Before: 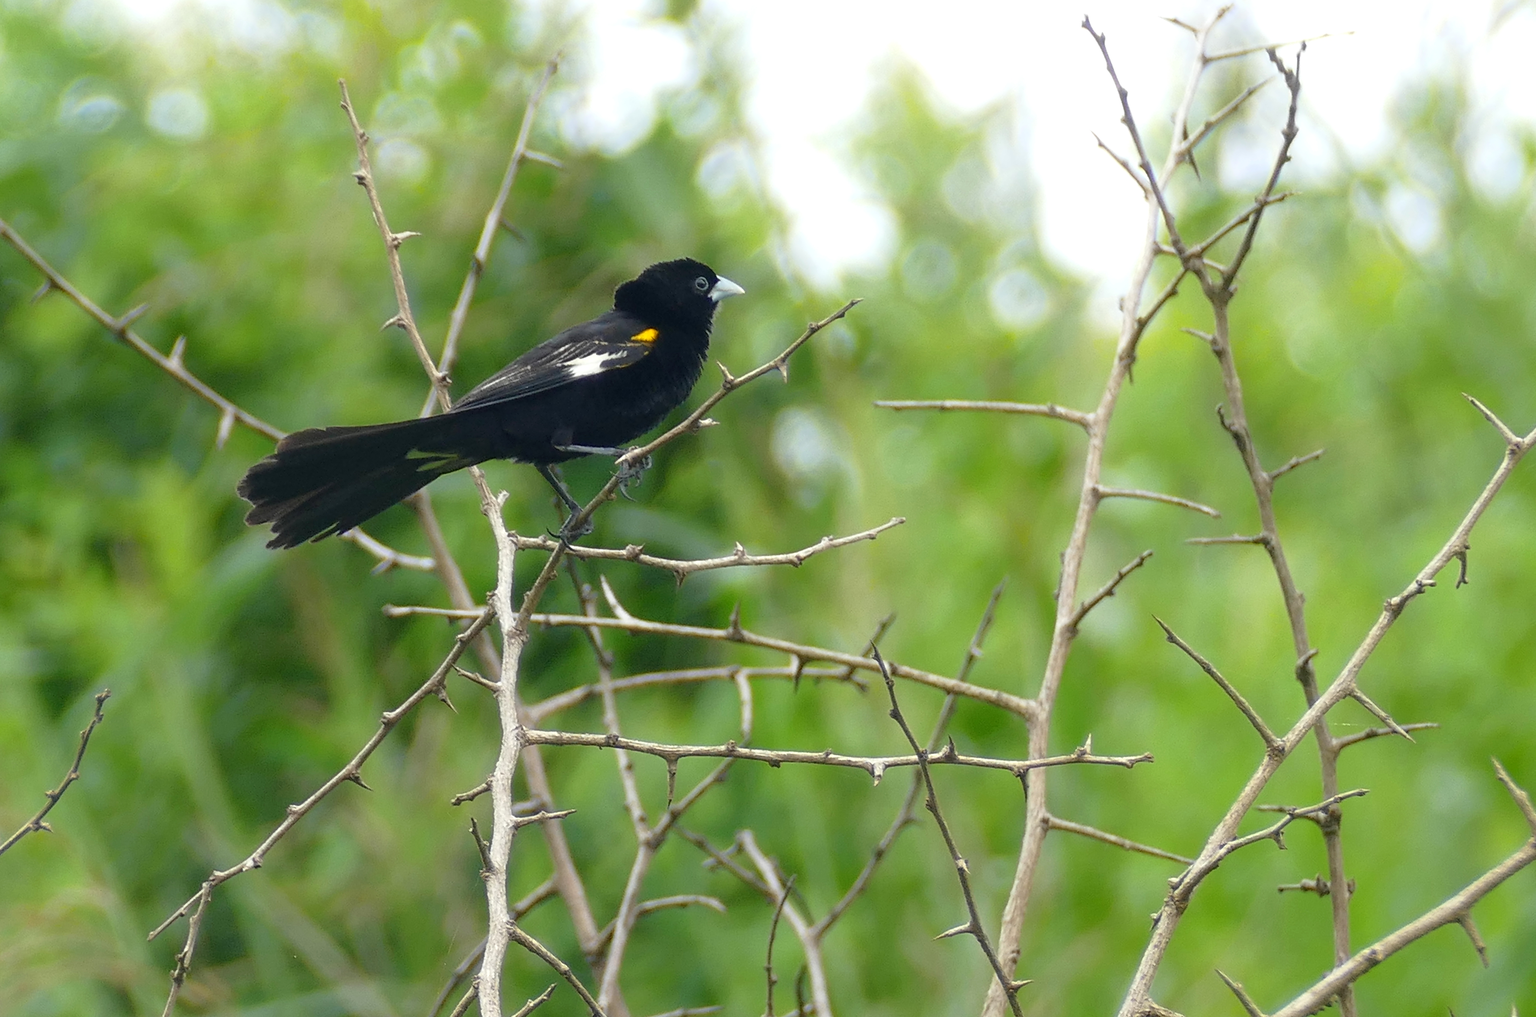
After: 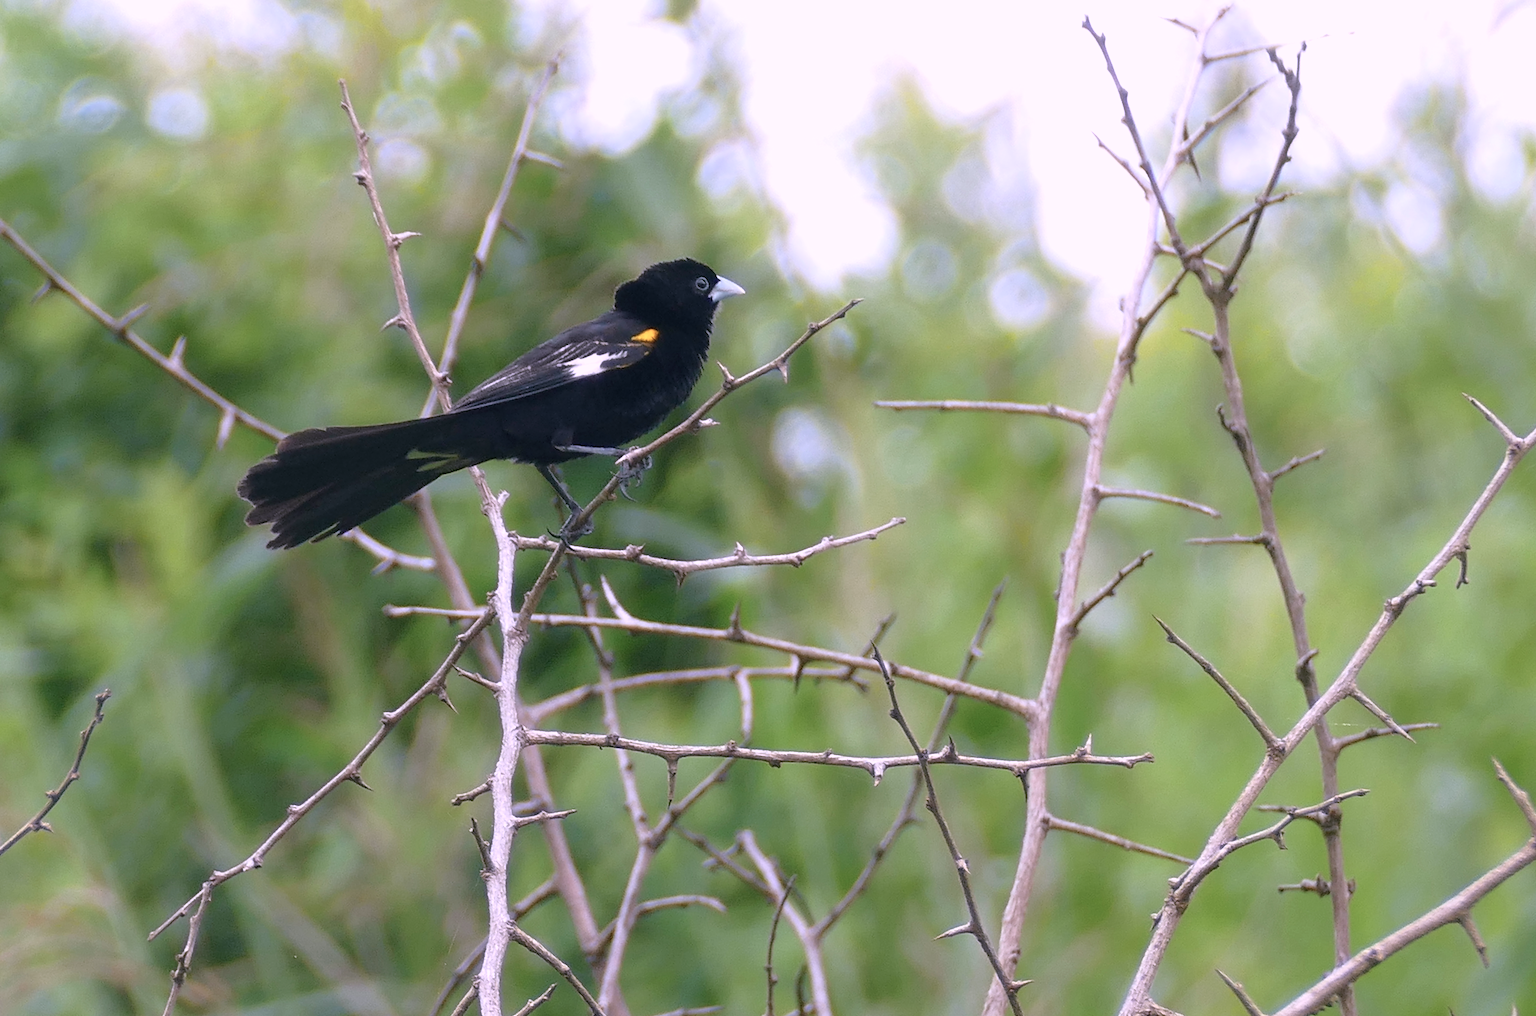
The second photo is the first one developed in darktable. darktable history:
contrast brightness saturation: saturation -0.04
color correction: highlights a* 15.03, highlights b* -25.07
